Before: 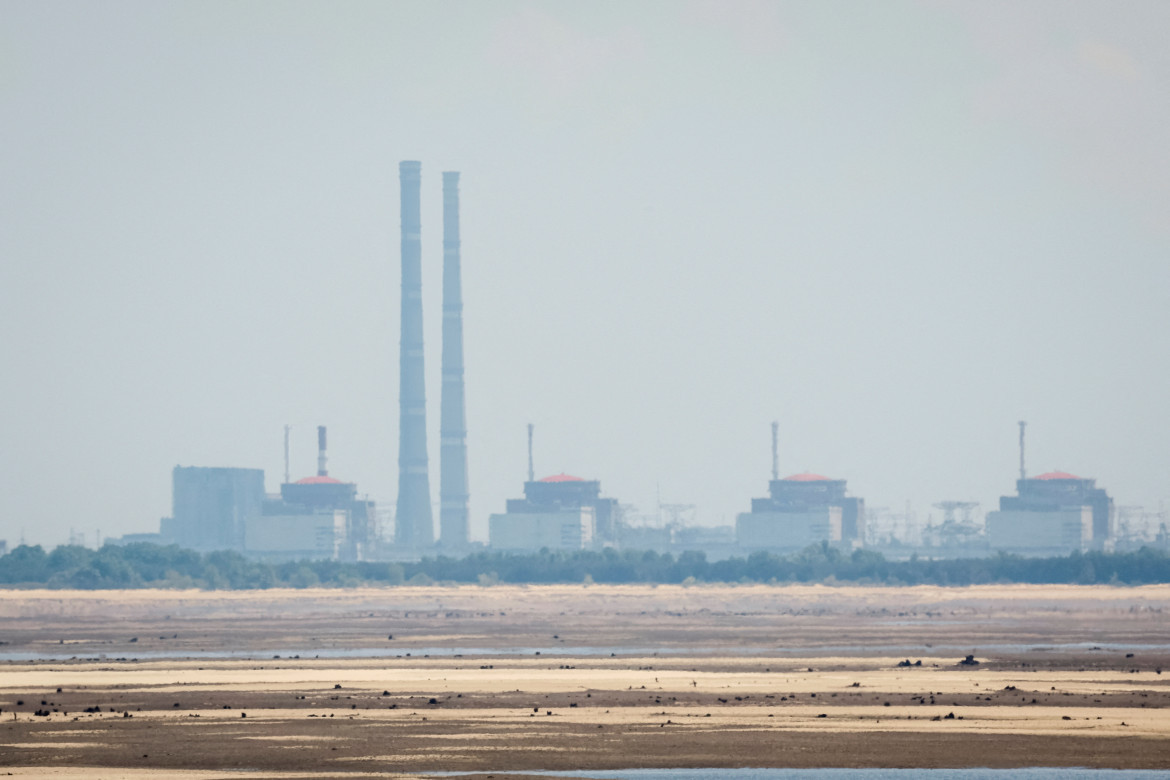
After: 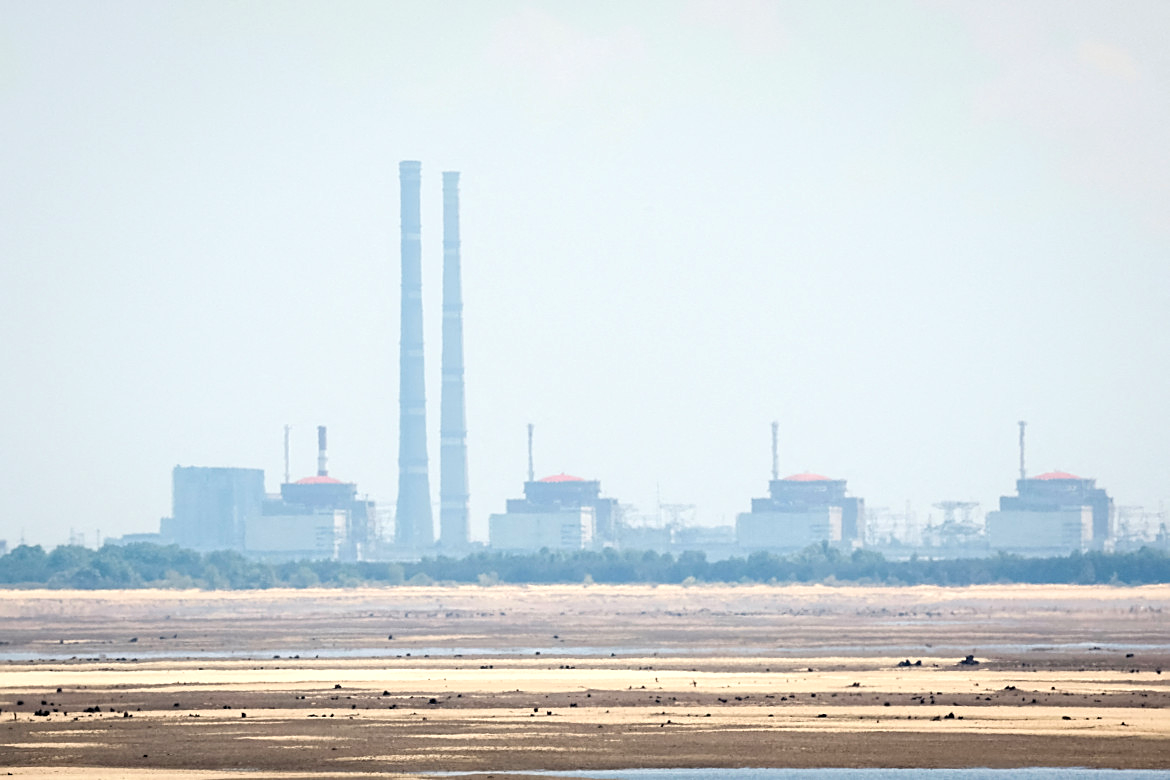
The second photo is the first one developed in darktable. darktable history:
sharpen: on, module defaults
exposure: black level correction 0, exposure 0.498 EV, compensate exposure bias true, compensate highlight preservation false
levels: levels [0.018, 0.493, 1]
